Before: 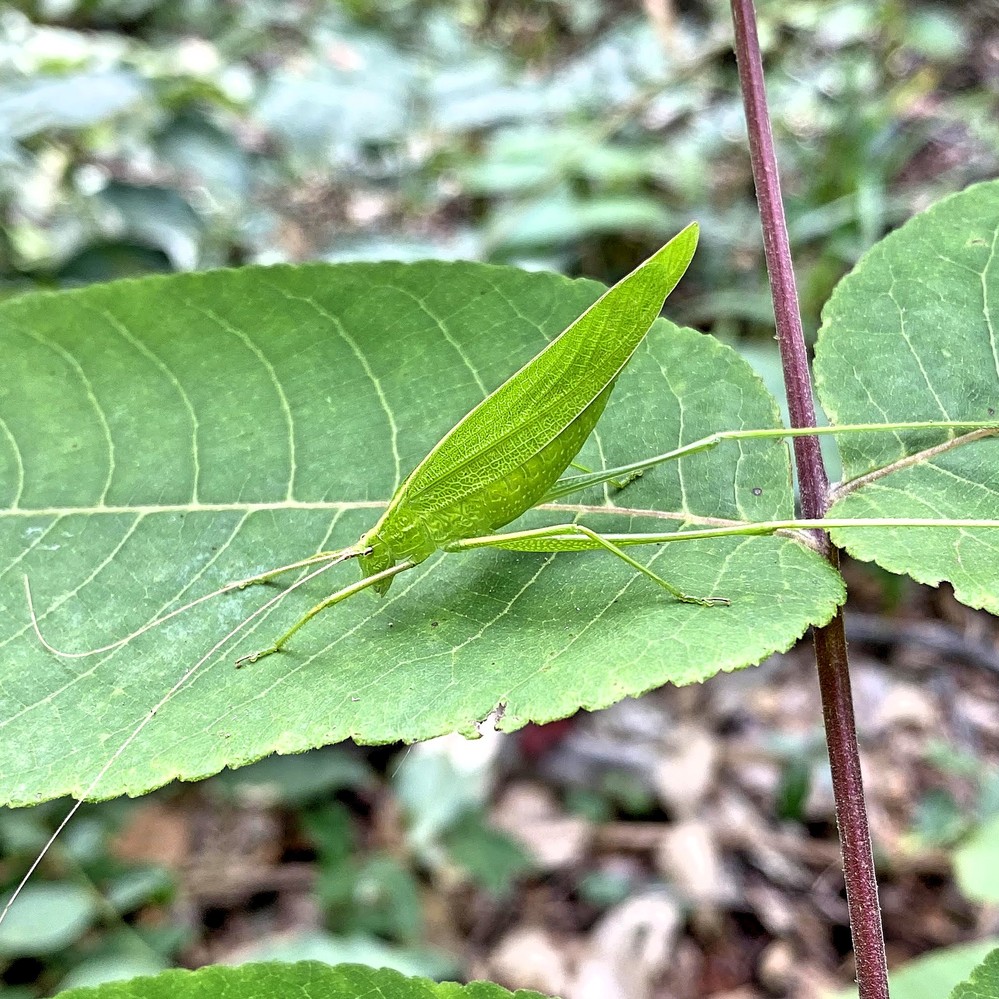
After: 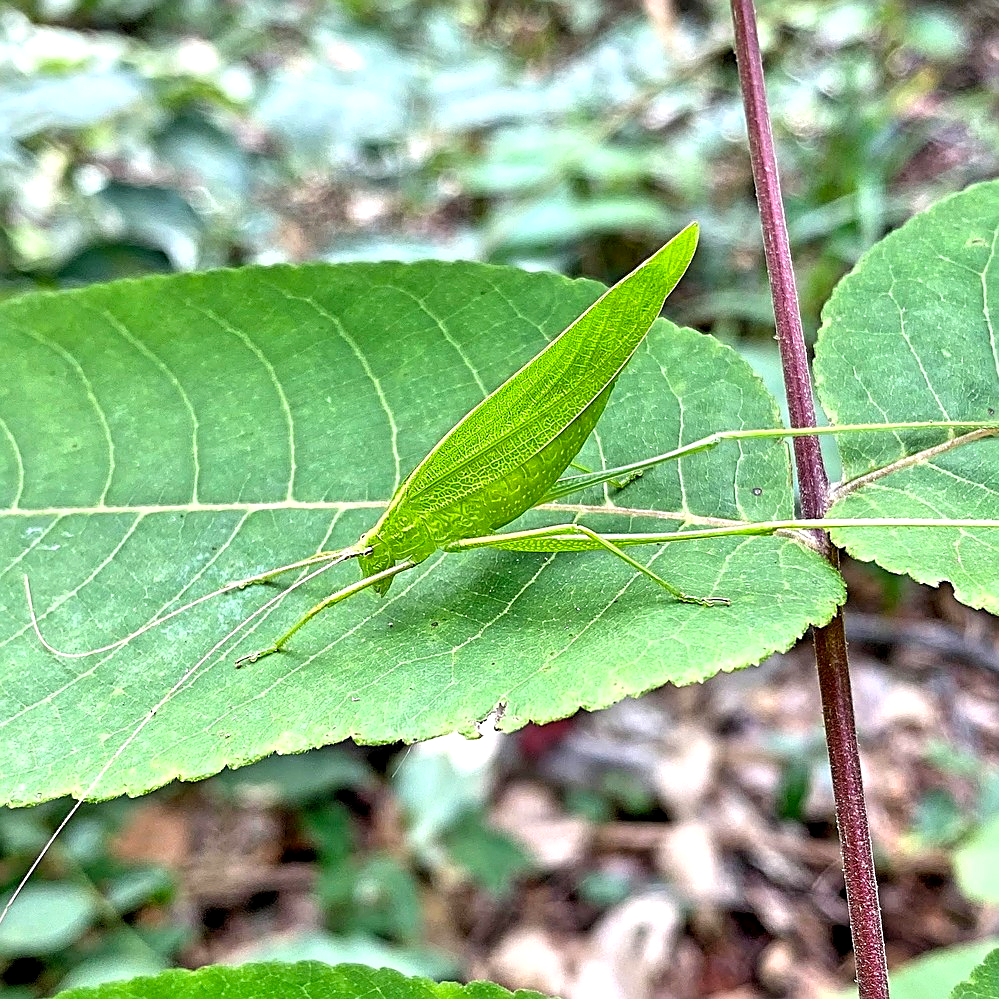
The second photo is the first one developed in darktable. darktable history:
sharpen: on, module defaults
exposure: black level correction 0.001, exposure 0.191 EV, compensate highlight preservation false
